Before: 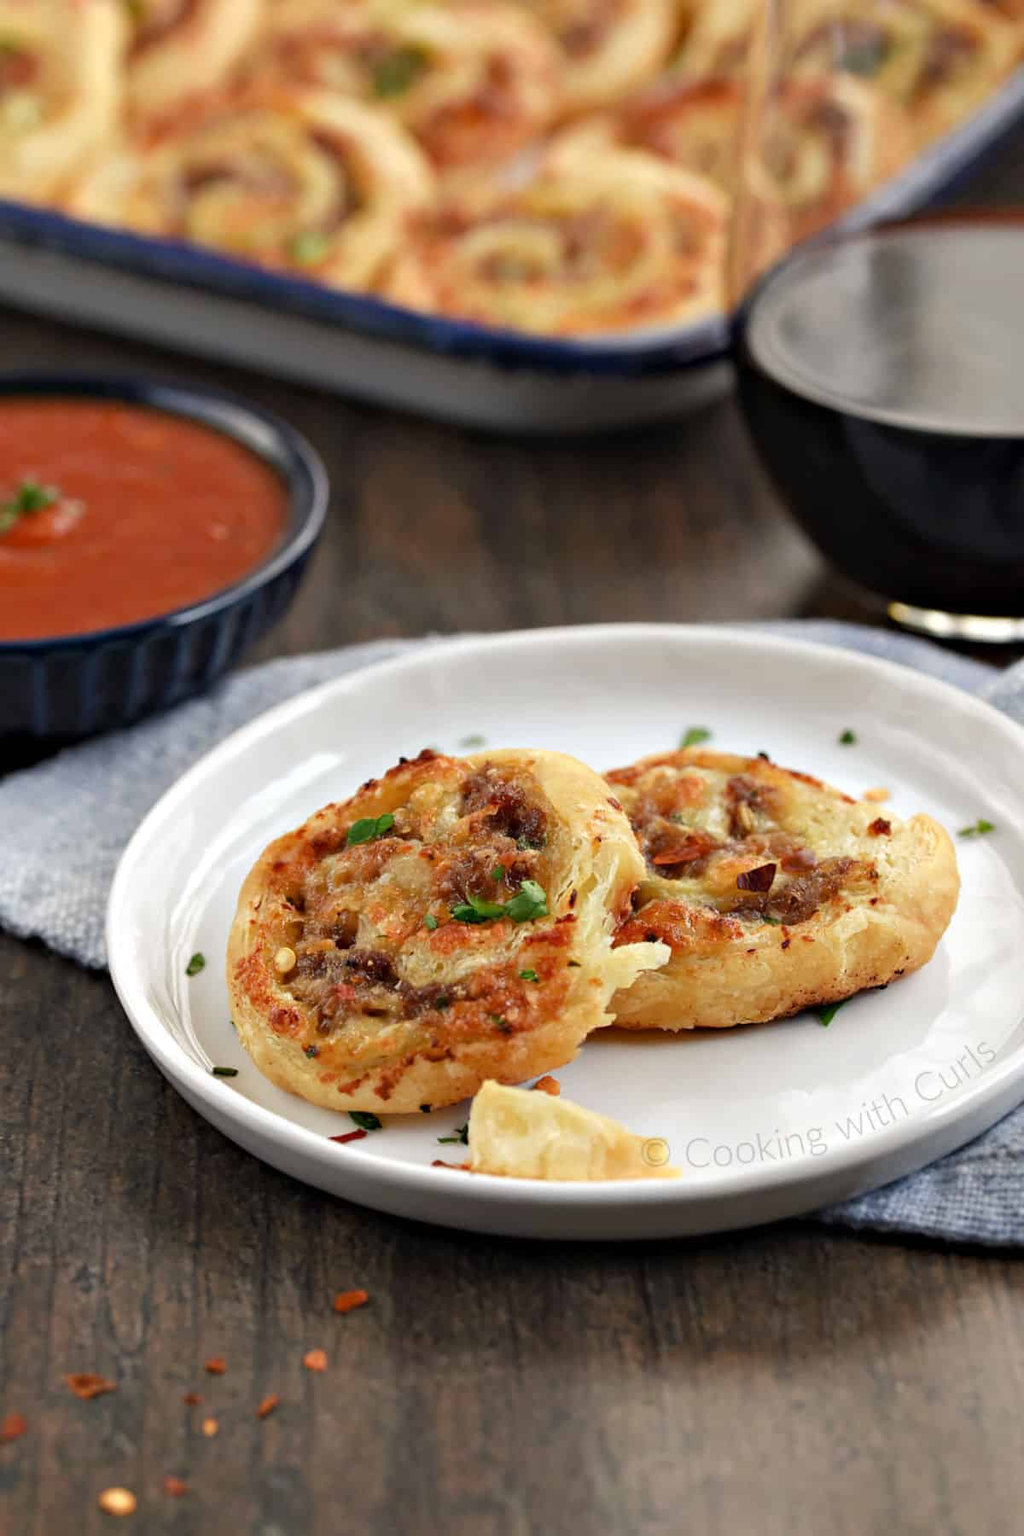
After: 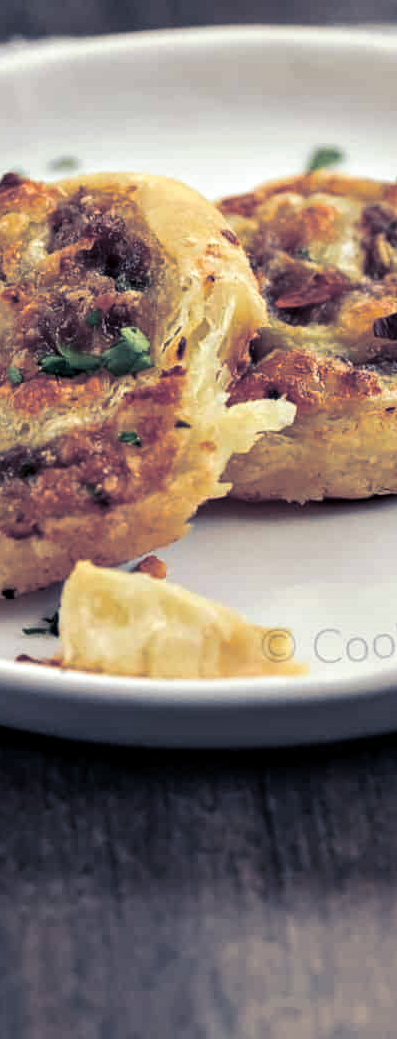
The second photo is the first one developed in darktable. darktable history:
local contrast: on, module defaults
crop: left 40.878%, top 39.176%, right 25.993%, bottom 3.081%
split-toning: shadows › hue 230.4°
